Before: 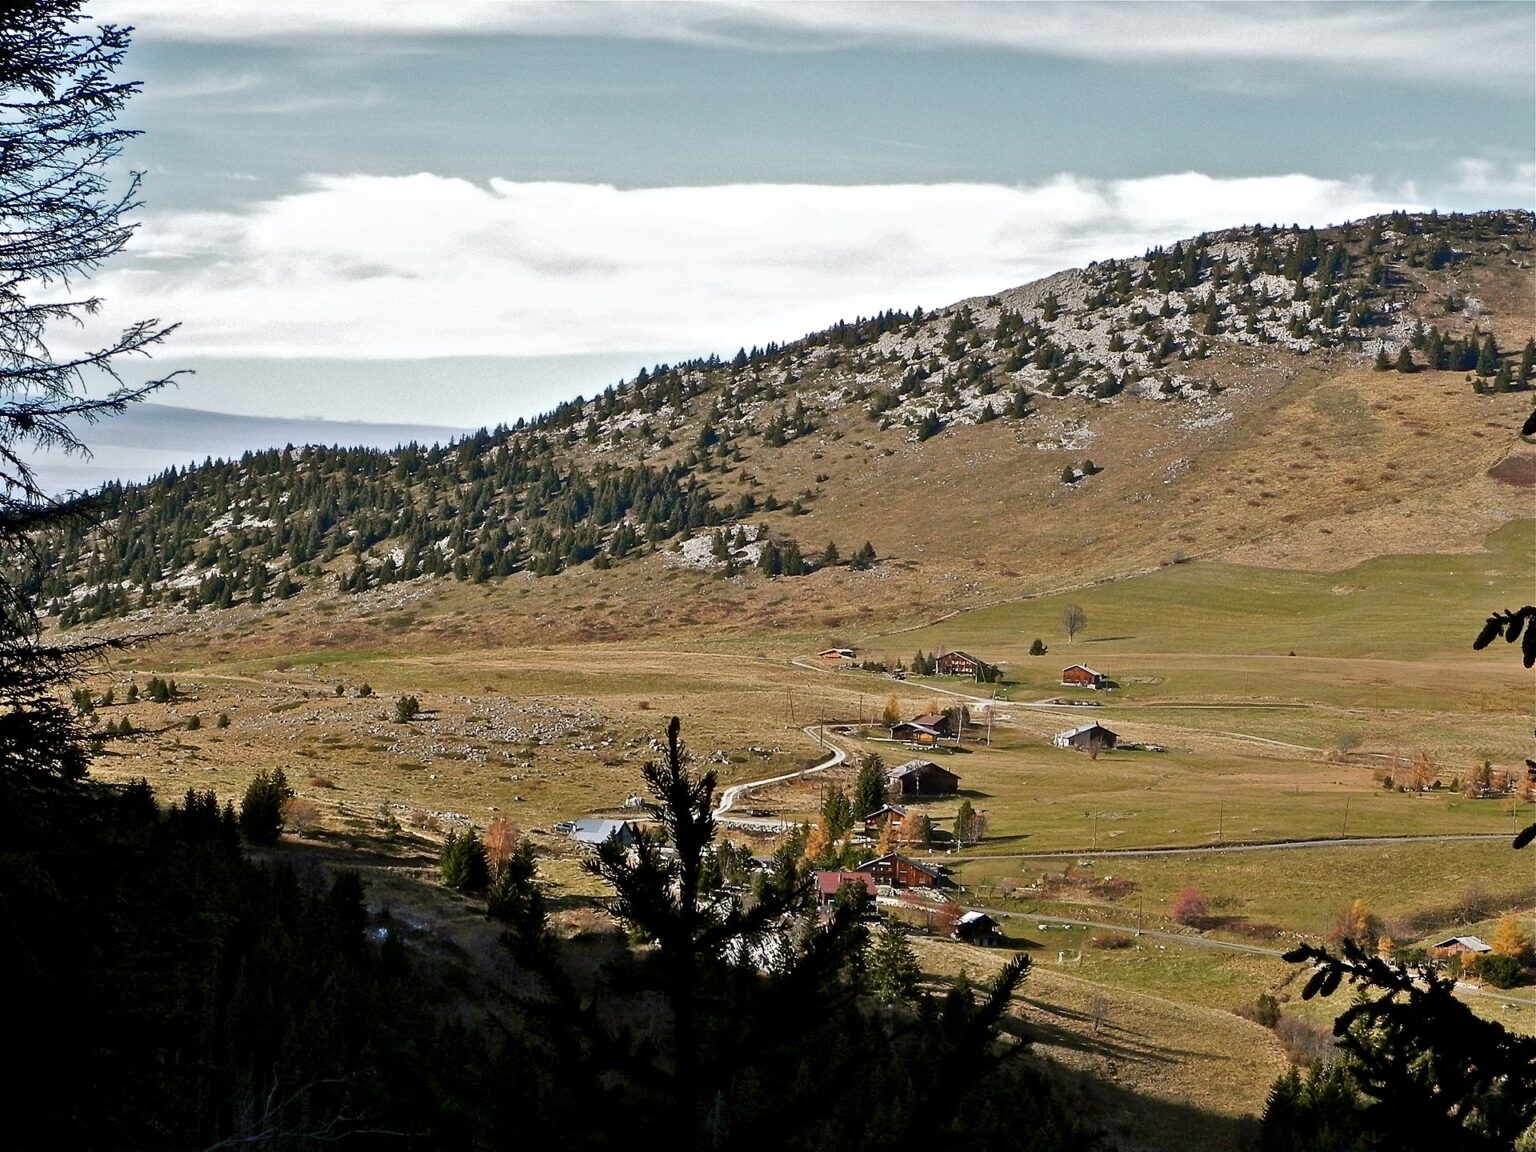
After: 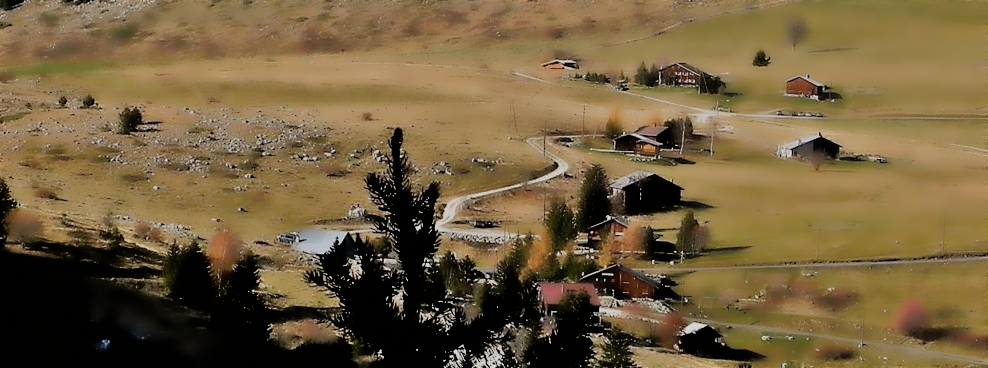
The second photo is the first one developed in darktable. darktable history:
crop: left 18.091%, top 51.13%, right 17.525%, bottom 16.85%
filmic rgb: black relative exposure -5 EV, hardness 2.88, contrast 1.2, highlights saturation mix -30%
lowpass: radius 4, soften with bilateral filter, unbound 0
